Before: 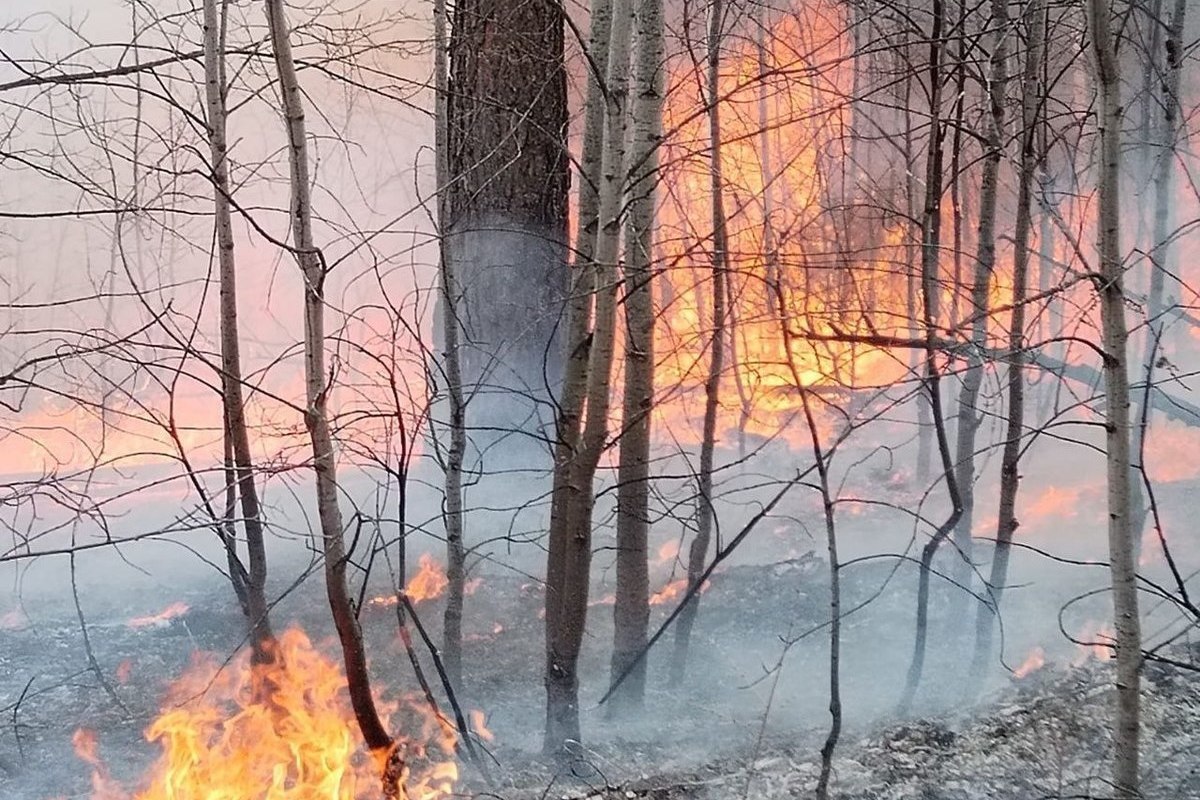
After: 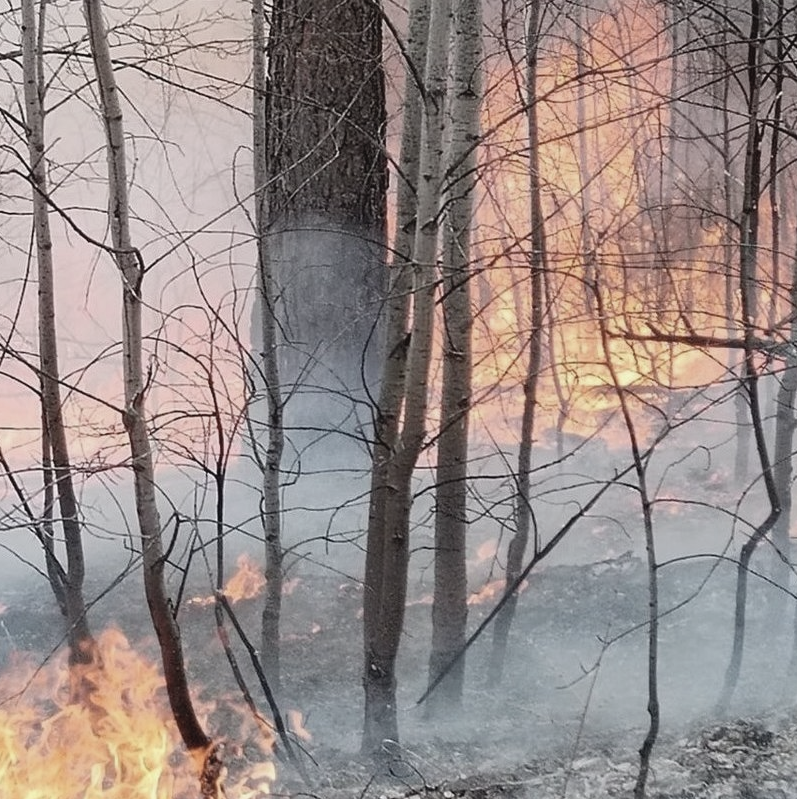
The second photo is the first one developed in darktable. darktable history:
contrast brightness saturation: contrast -0.063, saturation -0.419
crop and rotate: left 15.167%, right 18.372%
